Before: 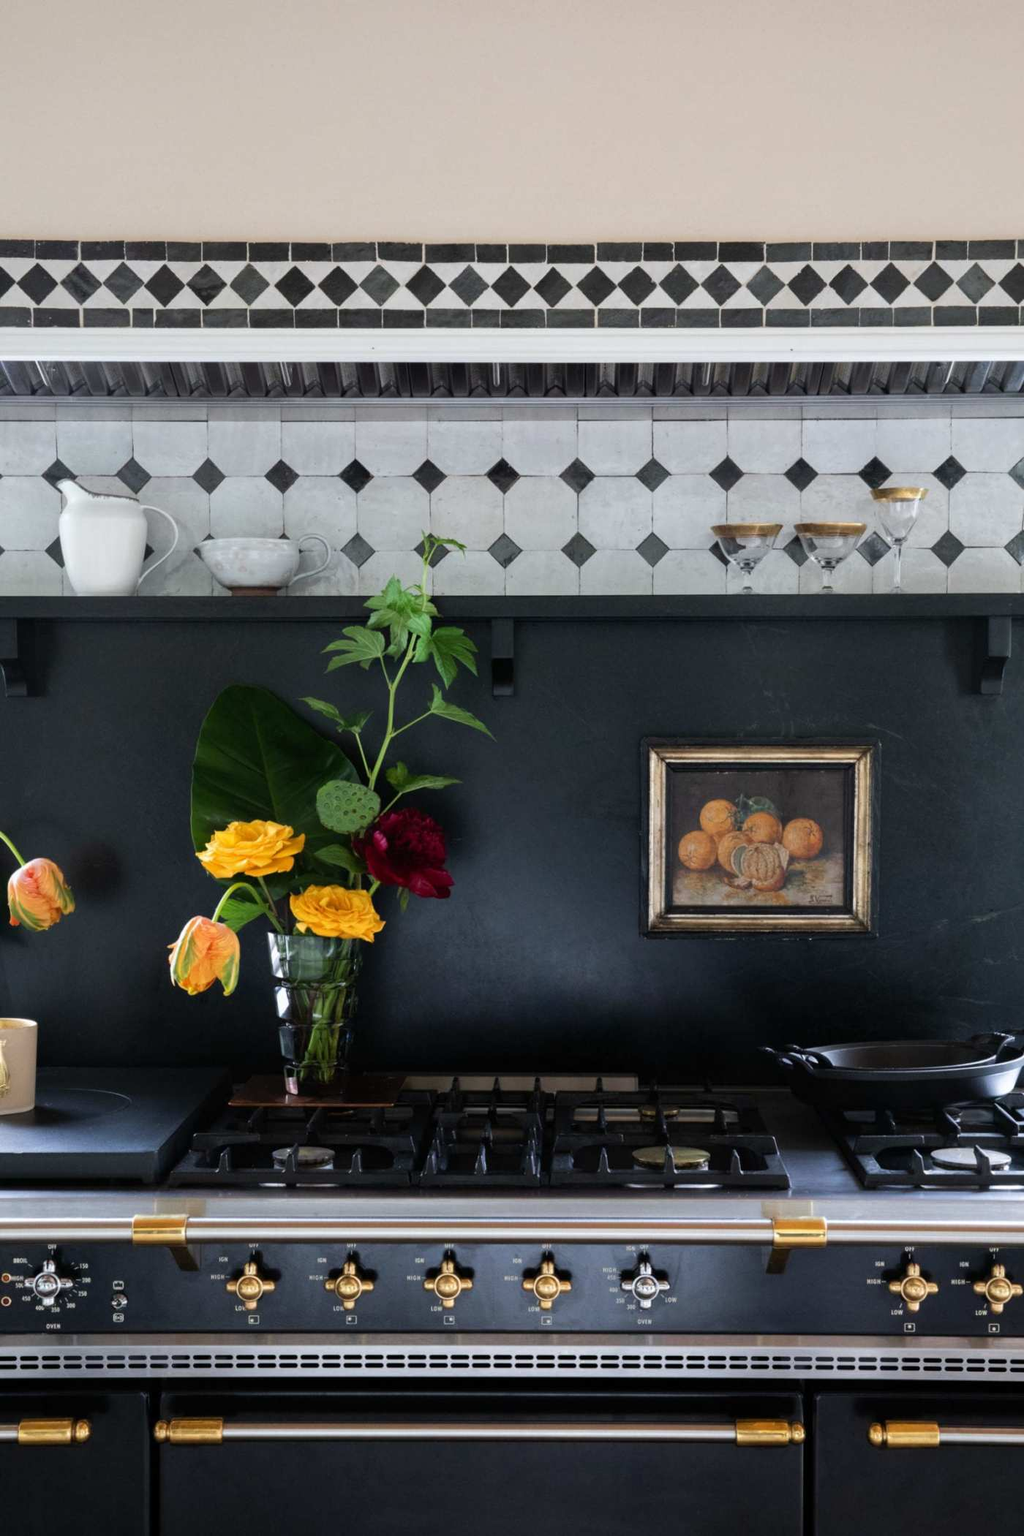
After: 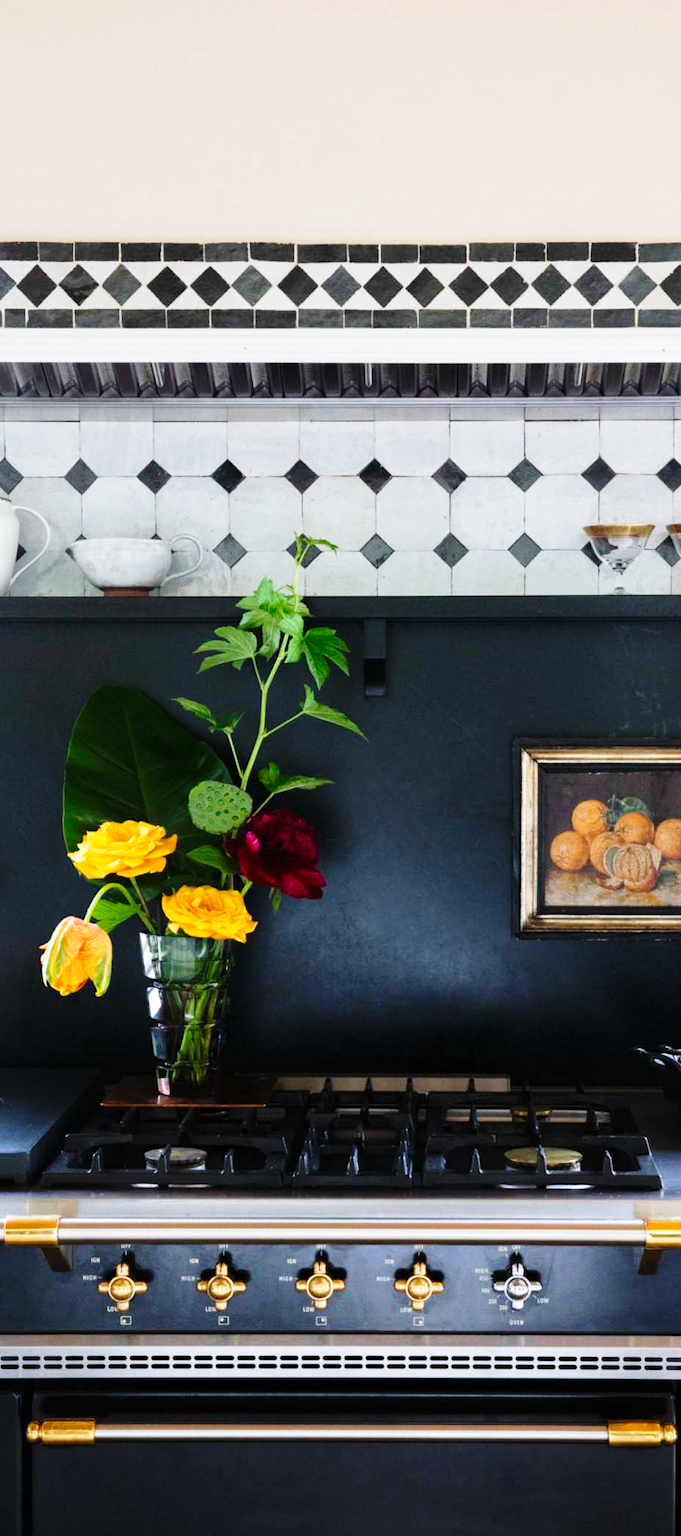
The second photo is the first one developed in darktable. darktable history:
base curve: curves: ch0 [(0, 0) (0.028, 0.03) (0.121, 0.232) (0.46, 0.748) (0.859, 0.968) (1, 1)], preserve colors none
crop and rotate: left 12.555%, right 20.855%
contrast brightness saturation: saturation 0.184
